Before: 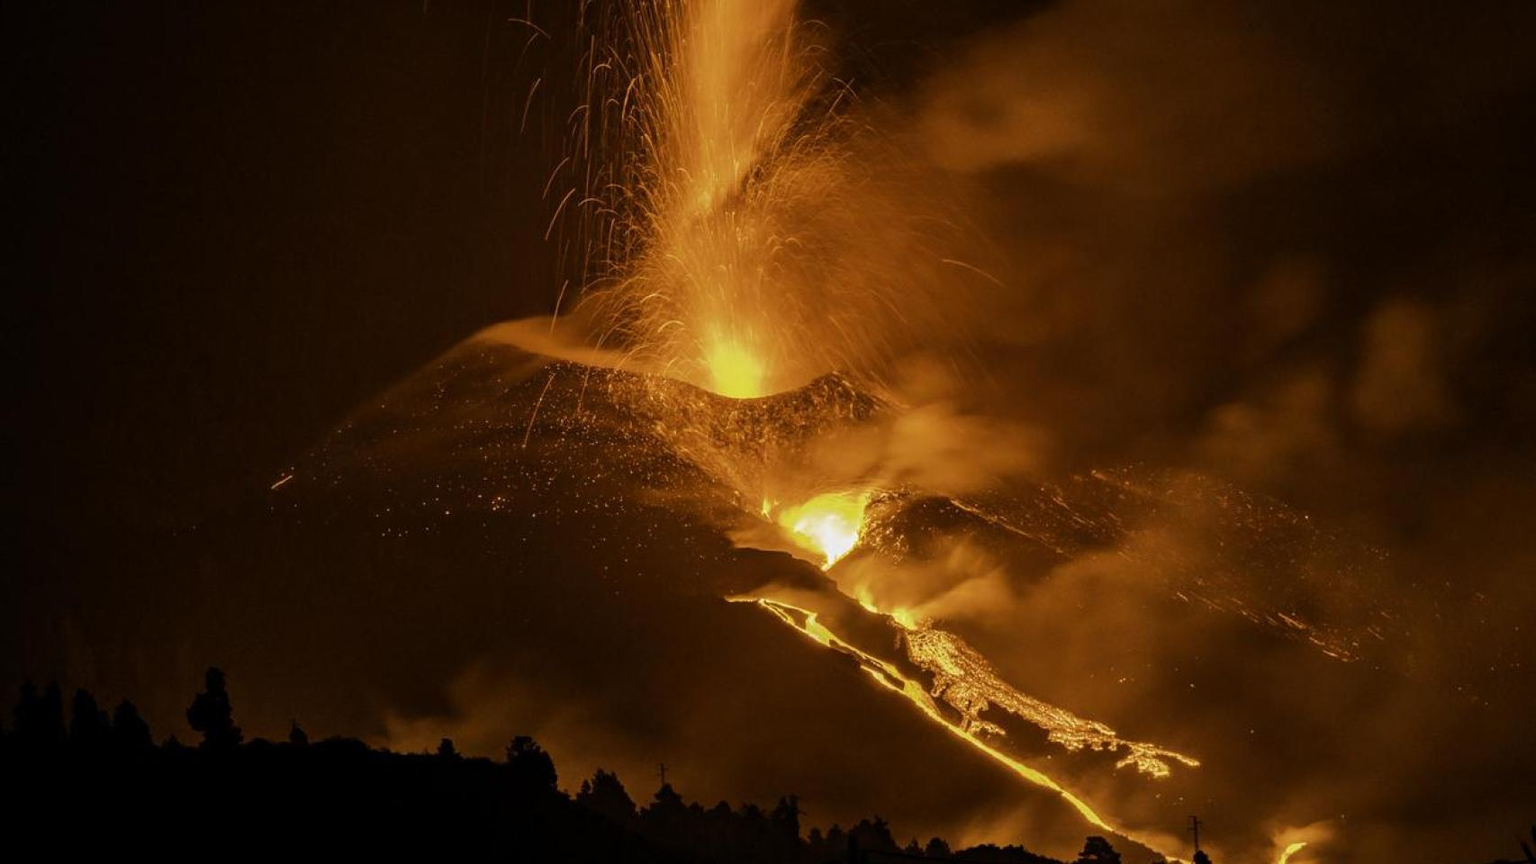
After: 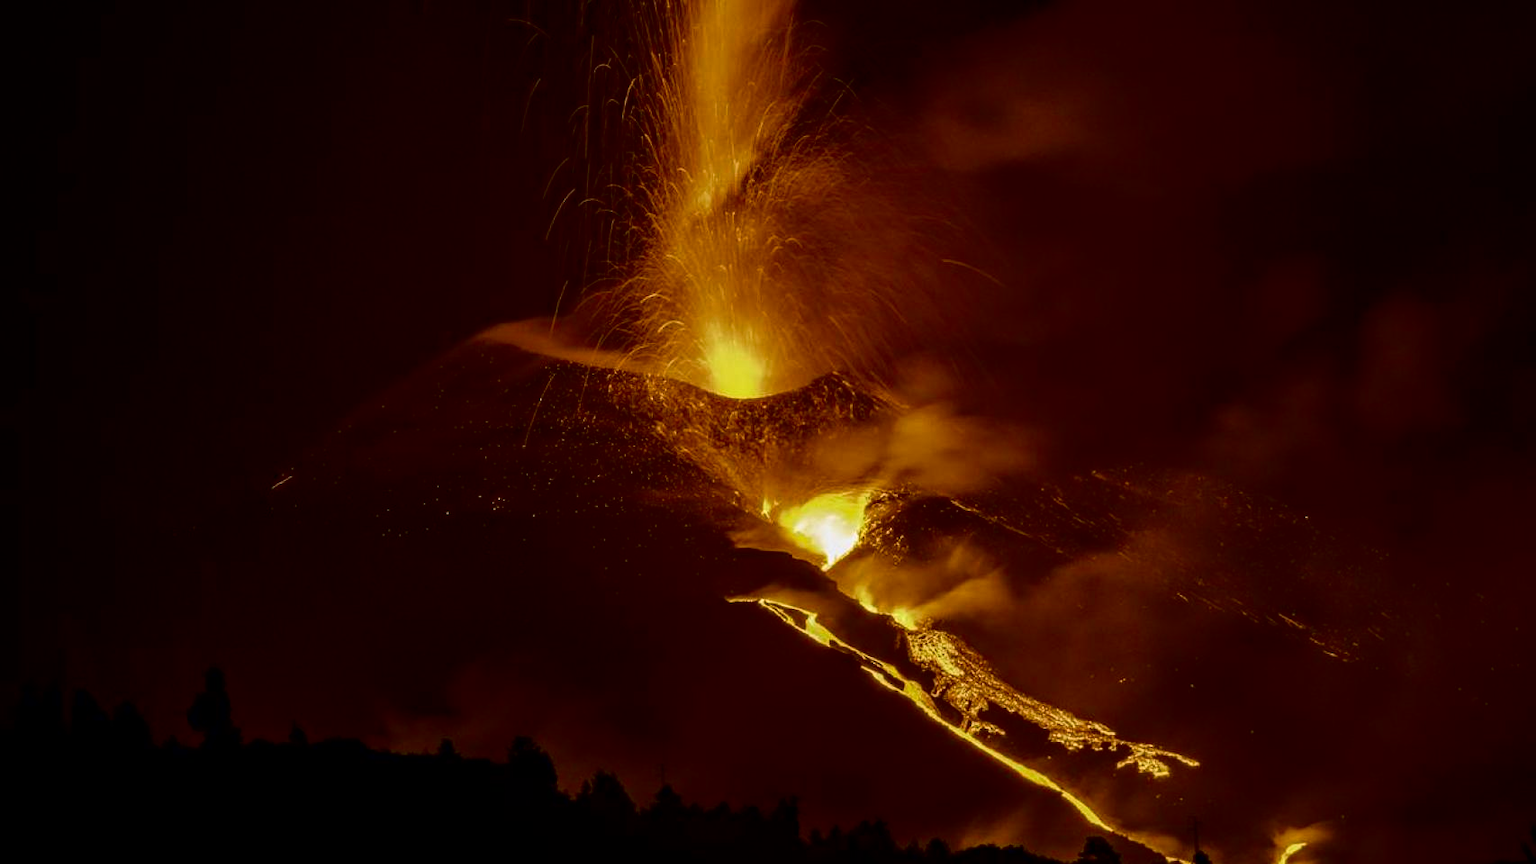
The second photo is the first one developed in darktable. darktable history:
contrast brightness saturation: contrast 0.194, brightness -0.243, saturation 0.118
